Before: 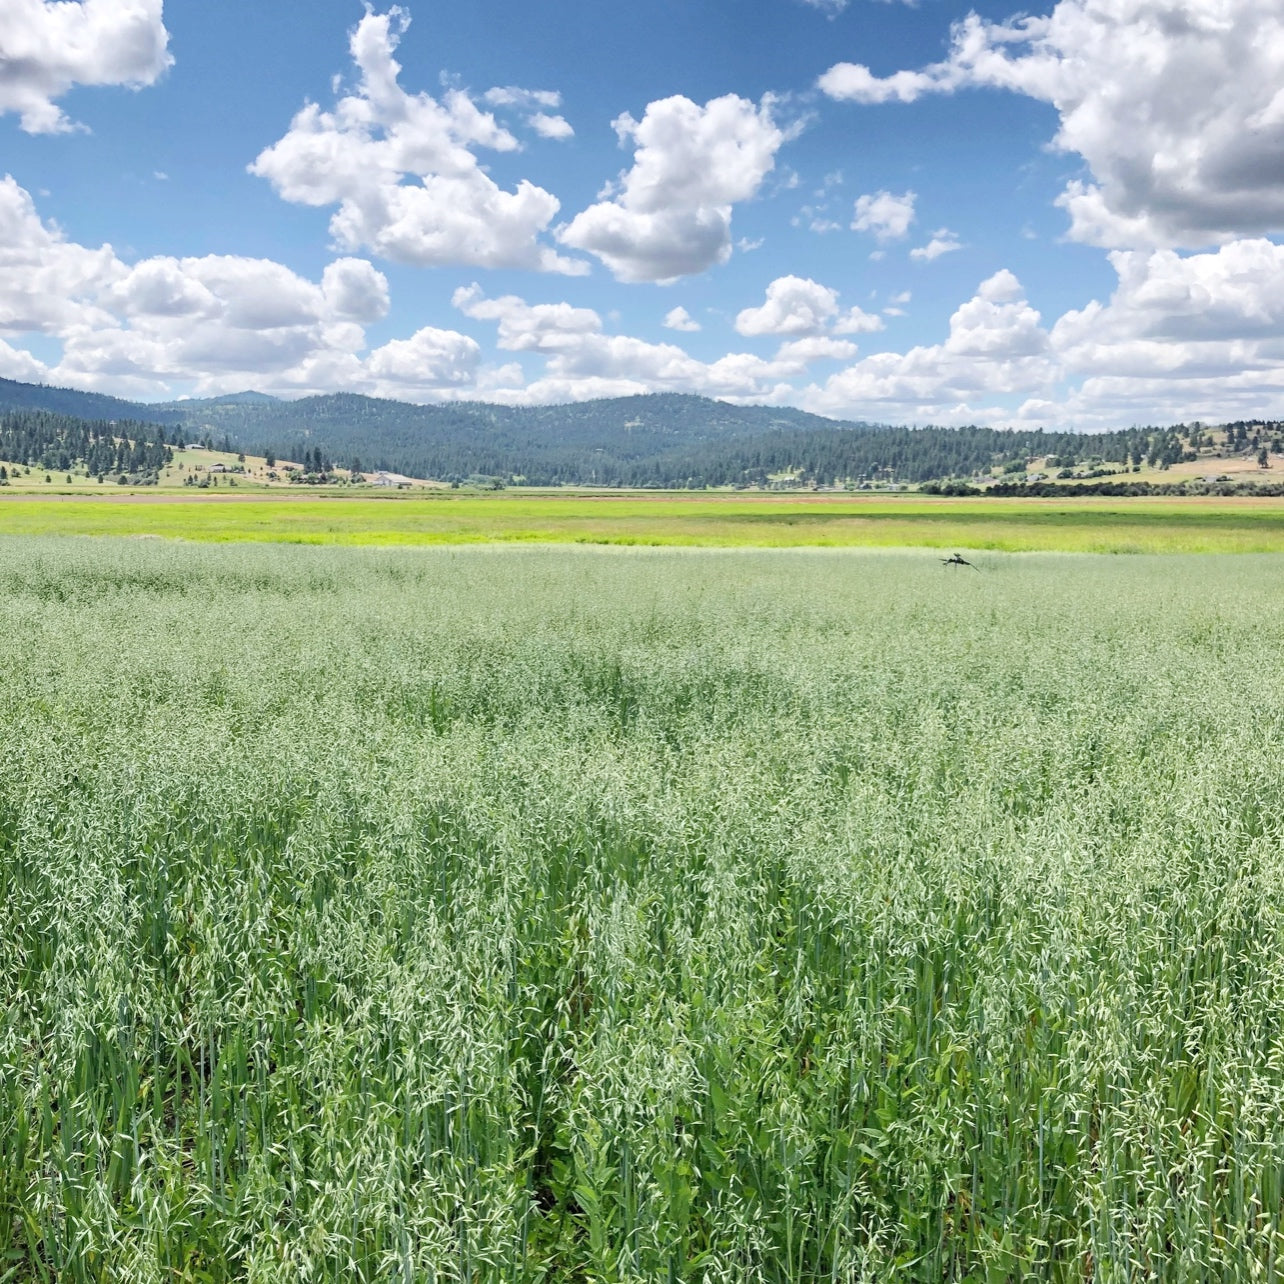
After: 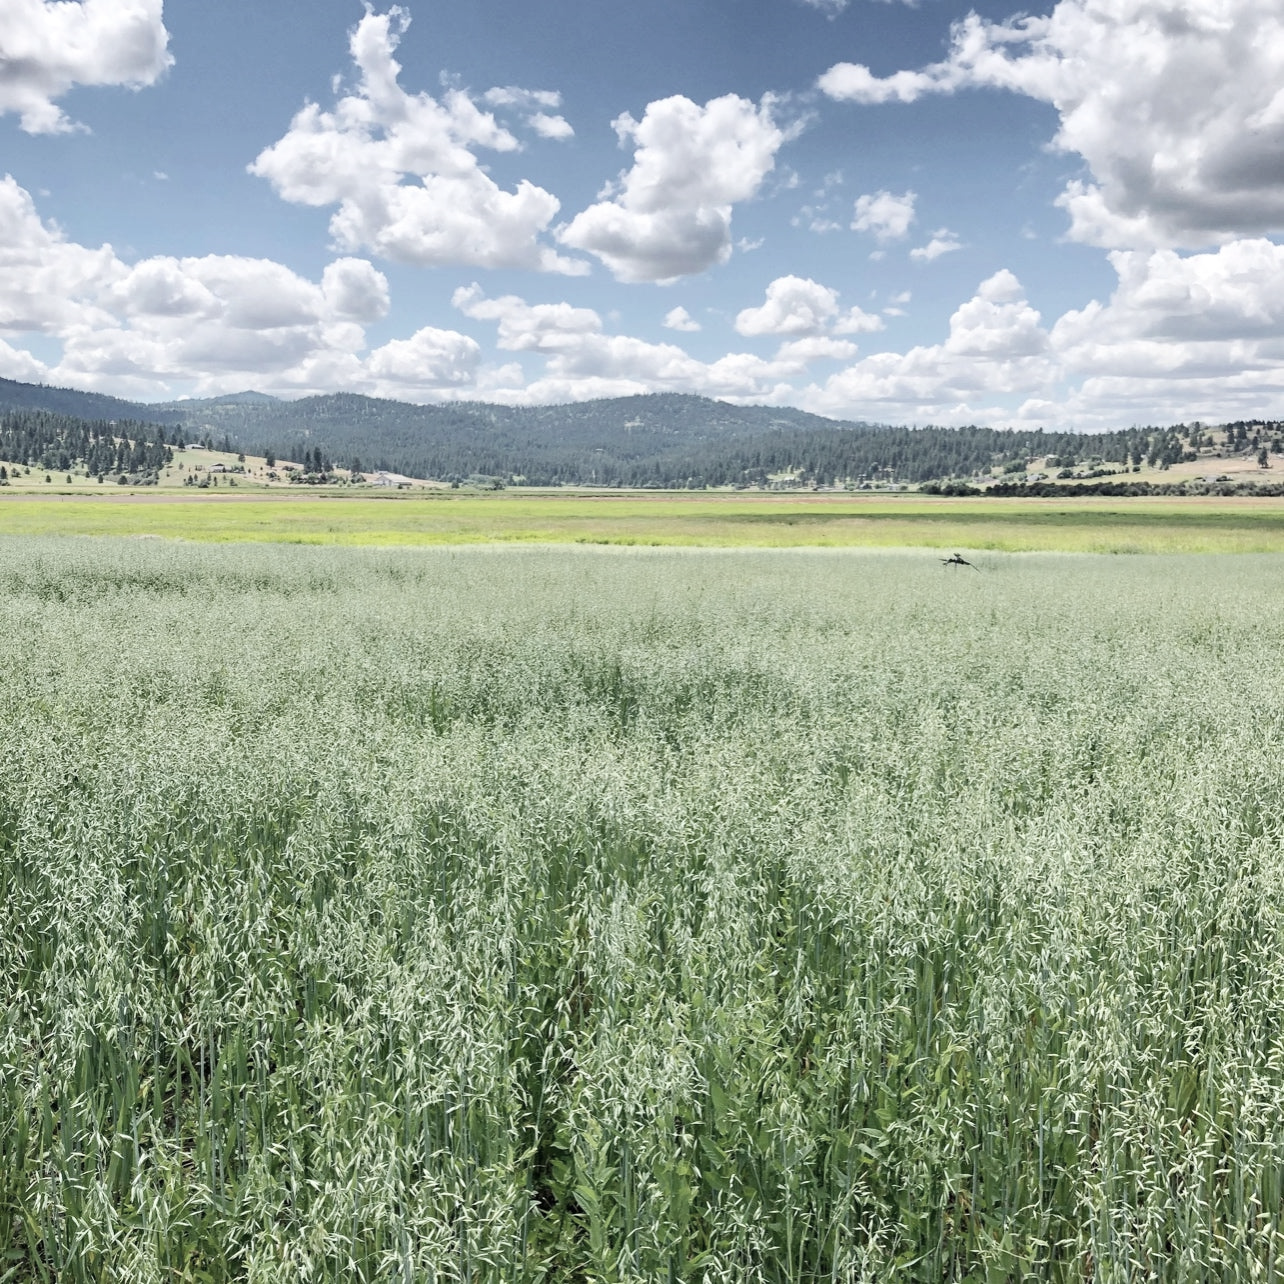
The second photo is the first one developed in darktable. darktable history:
contrast brightness saturation: contrast 0.098, saturation -0.375
